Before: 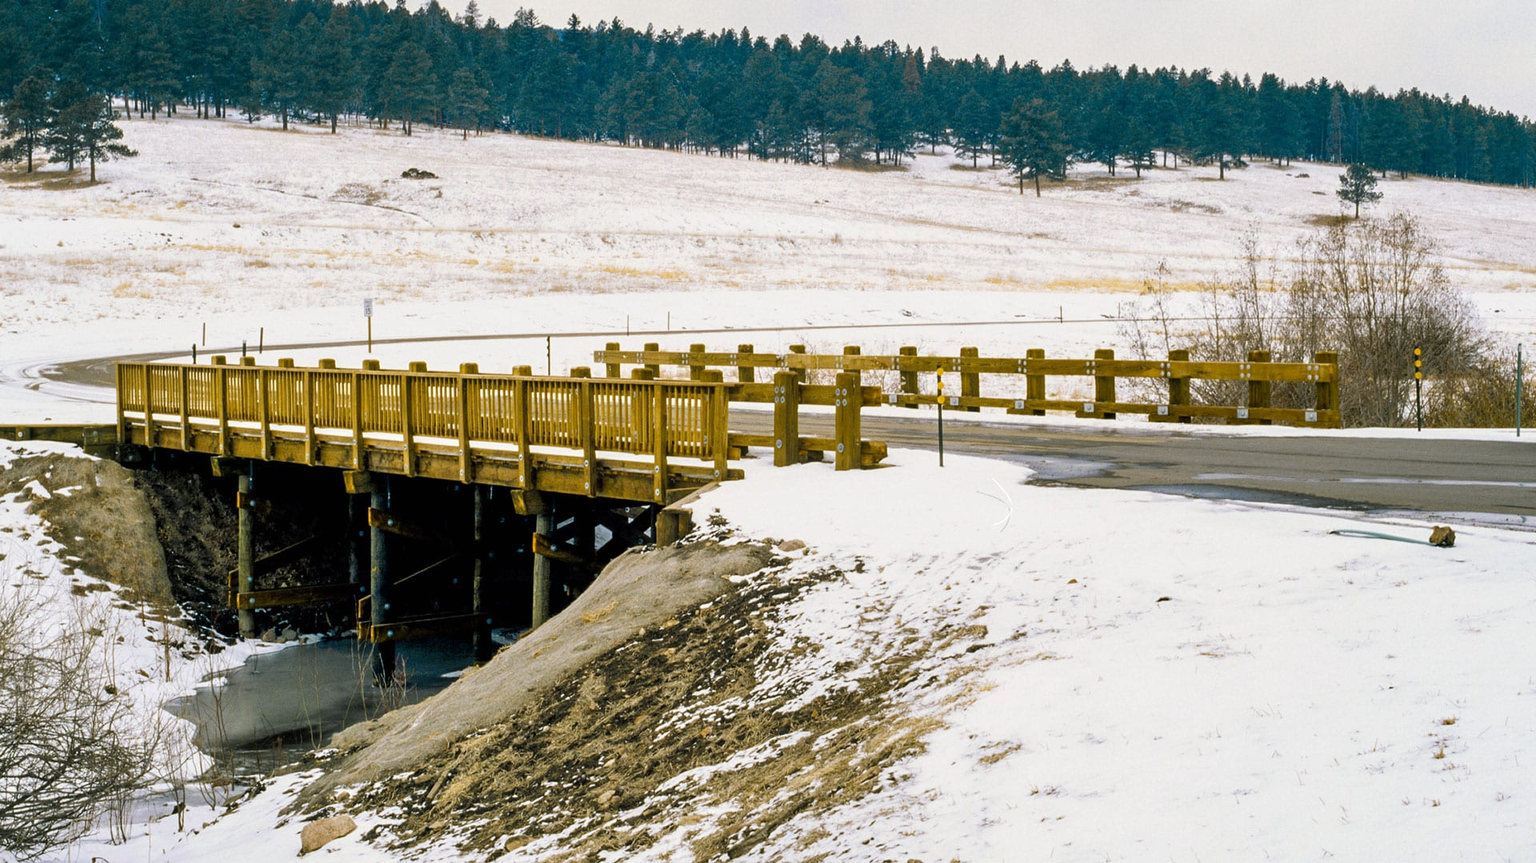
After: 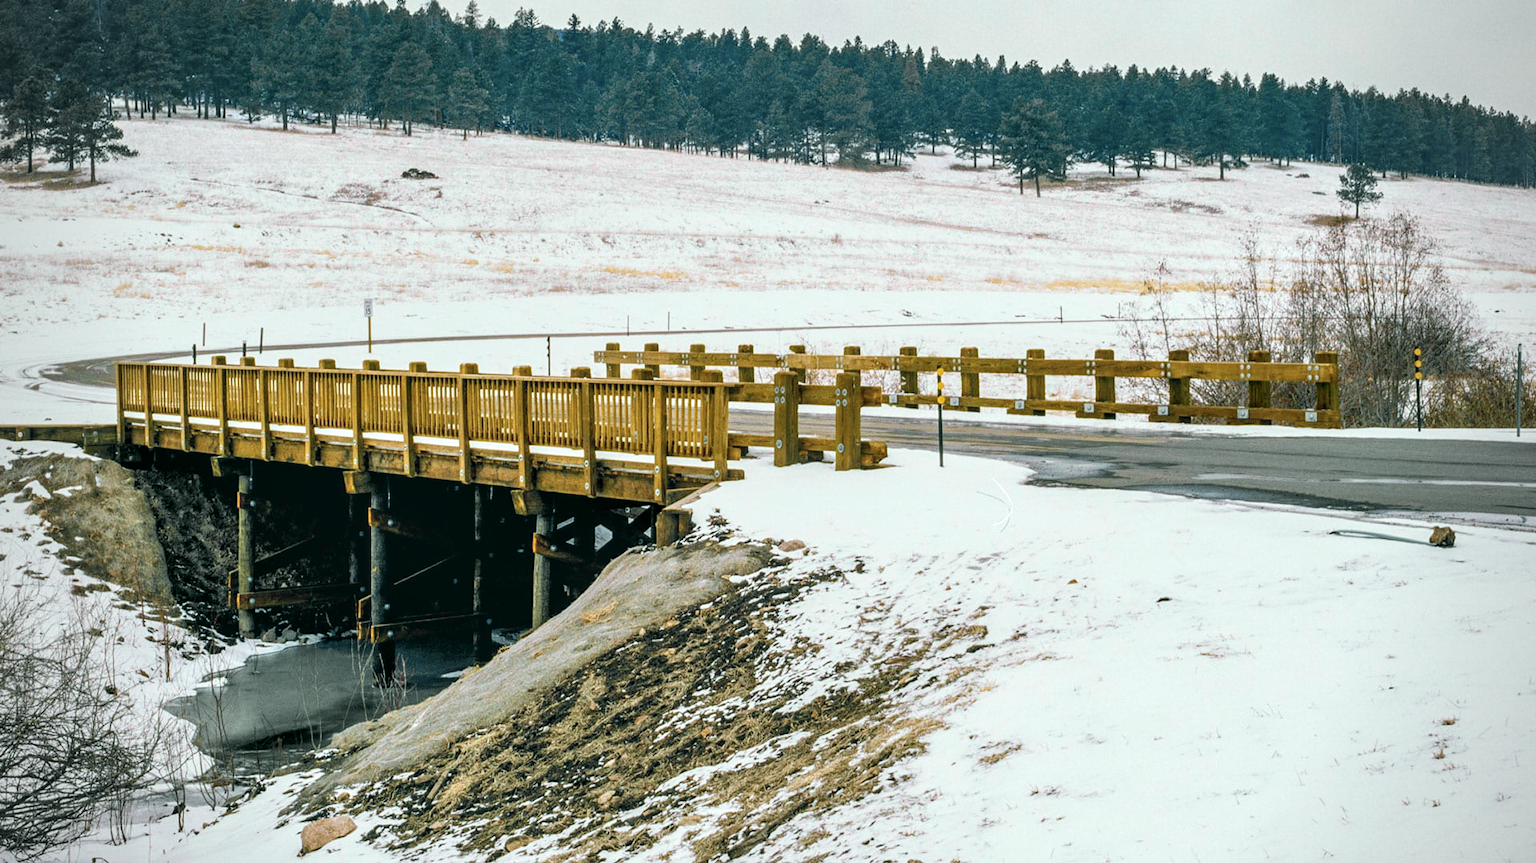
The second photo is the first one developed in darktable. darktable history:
vignetting: unbound false
levels: mode automatic, black 0.023%, white 99.97%, levels [0.062, 0.494, 0.925]
tone curve: curves: ch0 [(0, 0) (0.822, 0.825) (0.994, 0.955)]; ch1 [(0, 0) (0.226, 0.261) (0.383, 0.397) (0.46, 0.46) (0.498, 0.479) (0.524, 0.523) (0.578, 0.575) (1, 1)]; ch2 [(0, 0) (0.438, 0.456) (0.5, 0.498) (0.547, 0.515) (0.597, 0.58) (0.629, 0.603) (1, 1)], color space Lab, independent channels, preserve colors none
color correction: saturation 0.98
local contrast: on, module defaults
